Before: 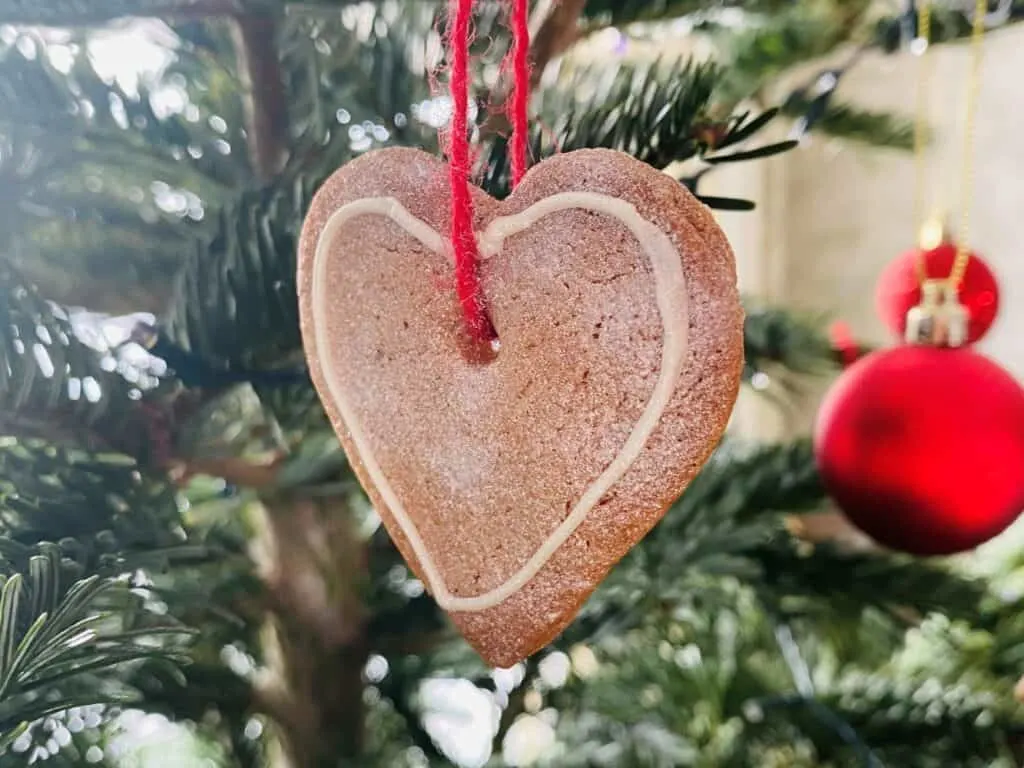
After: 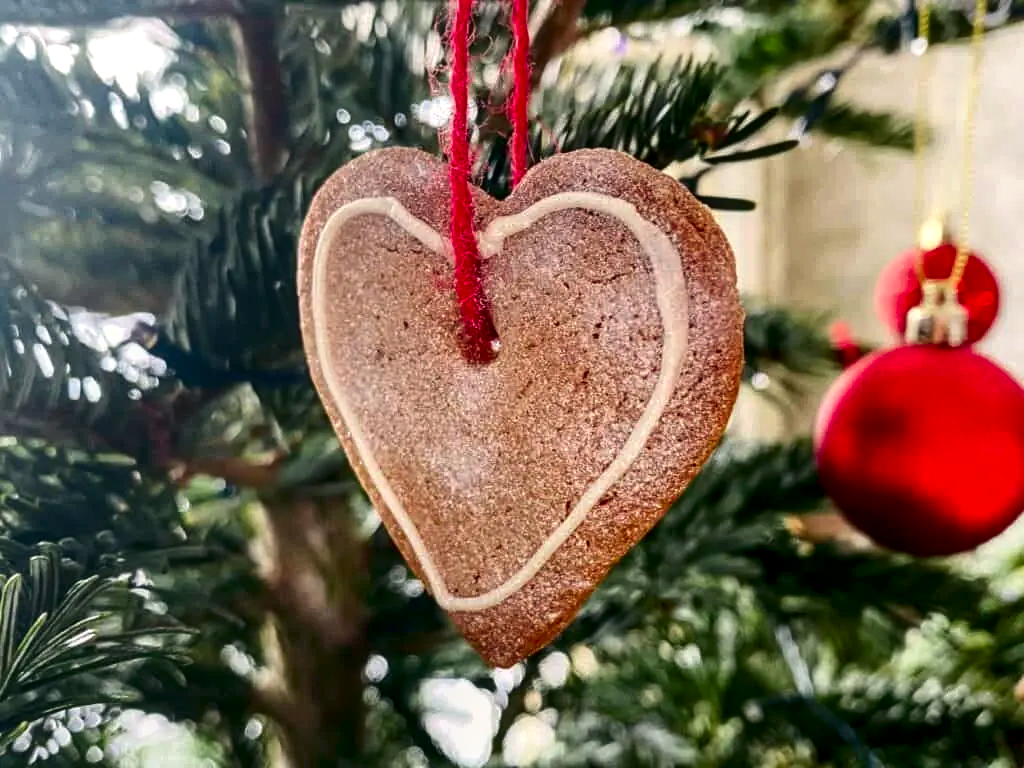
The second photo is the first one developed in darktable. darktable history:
contrast brightness saturation: contrast 0.131, brightness -0.235, saturation 0.142
local contrast: on, module defaults
color correction: highlights a* 0.61, highlights b* 2.83, saturation 1.06
shadows and highlights: radius 46.36, white point adjustment 6.68, compress 80.02%, soften with gaussian
